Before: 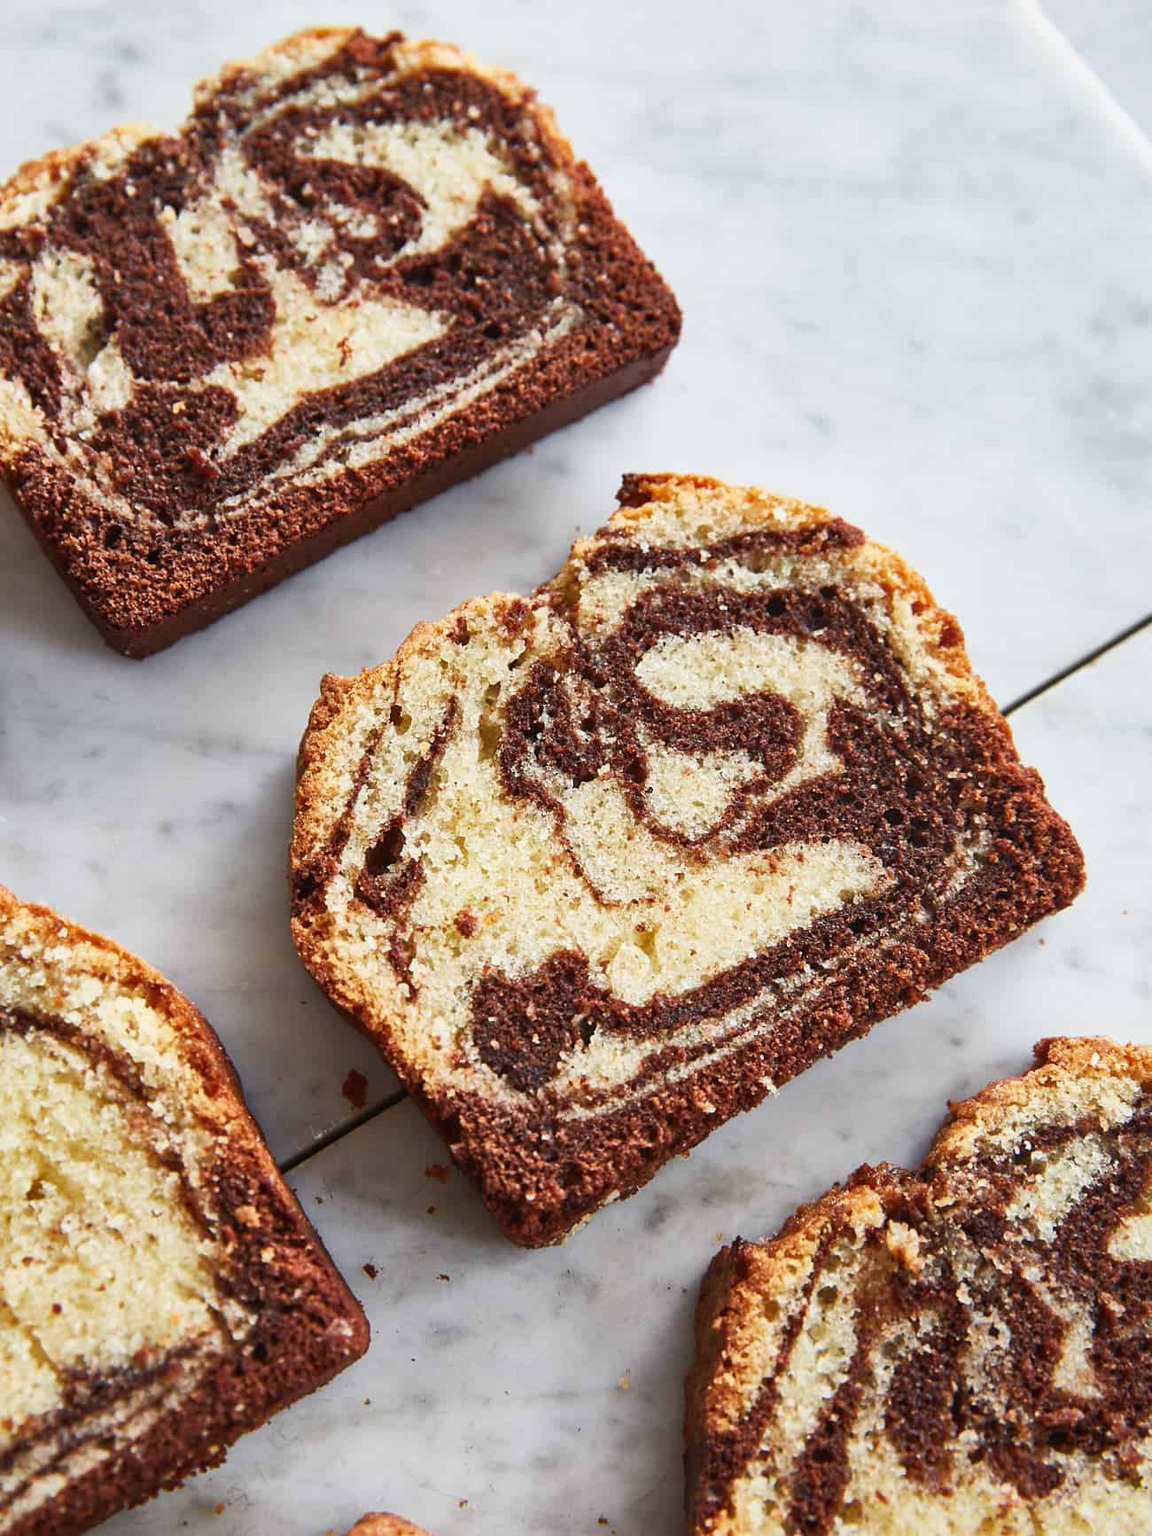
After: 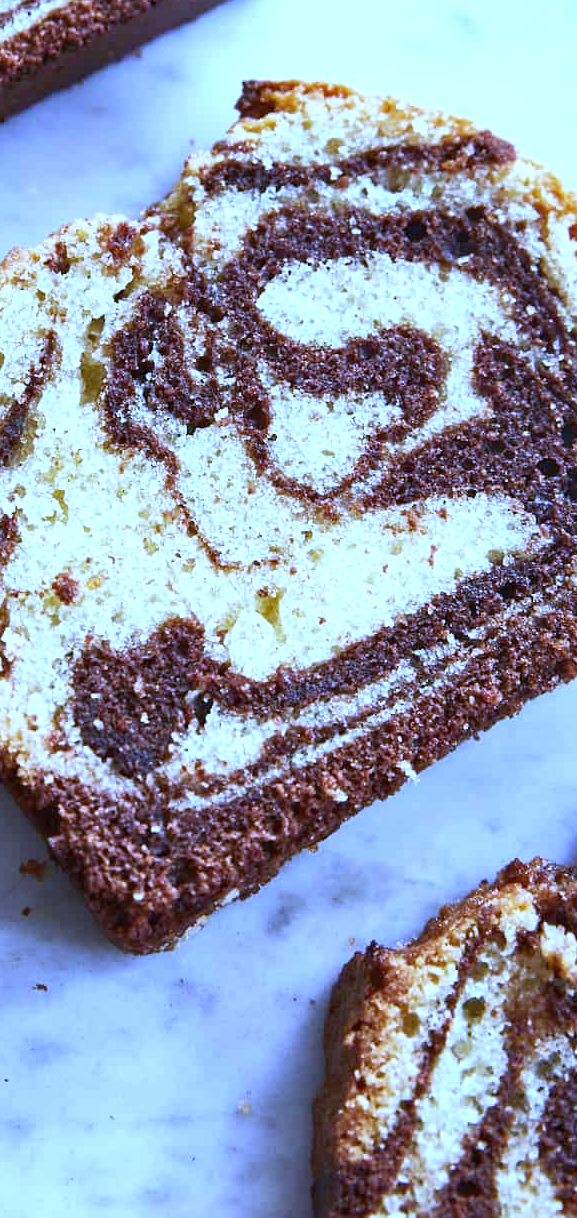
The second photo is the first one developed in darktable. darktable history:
white balance: red 0.766, blue 1.537
exposure: black level correction 0.001, exposure 0.5 EV, compensate exposure bias true, compensate highlight preservation false
crop: left 35.432%, top 26.233%, right 20.145%, bottom 3.432%
